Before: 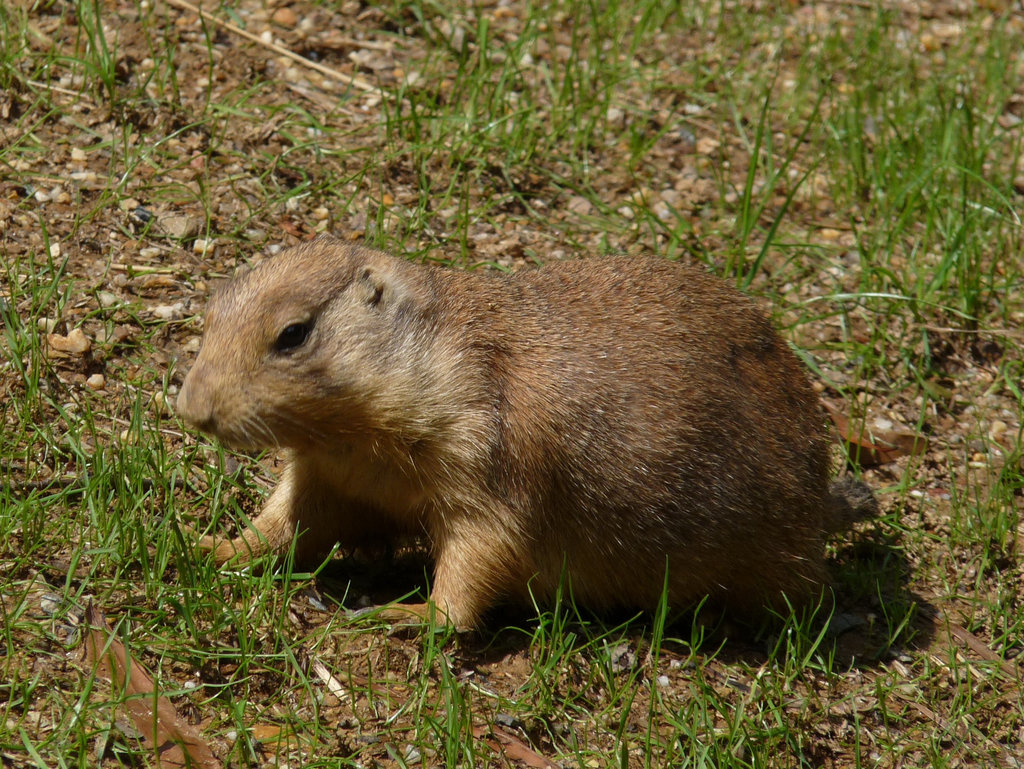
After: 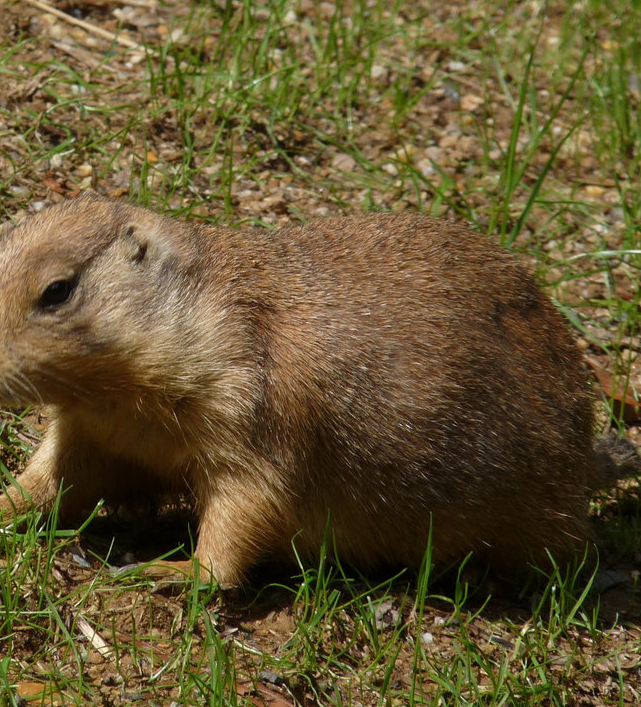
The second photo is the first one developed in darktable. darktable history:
crop and rotate: left 23.093%, top 5.626%, right 14.219%, bottom 2.334%
